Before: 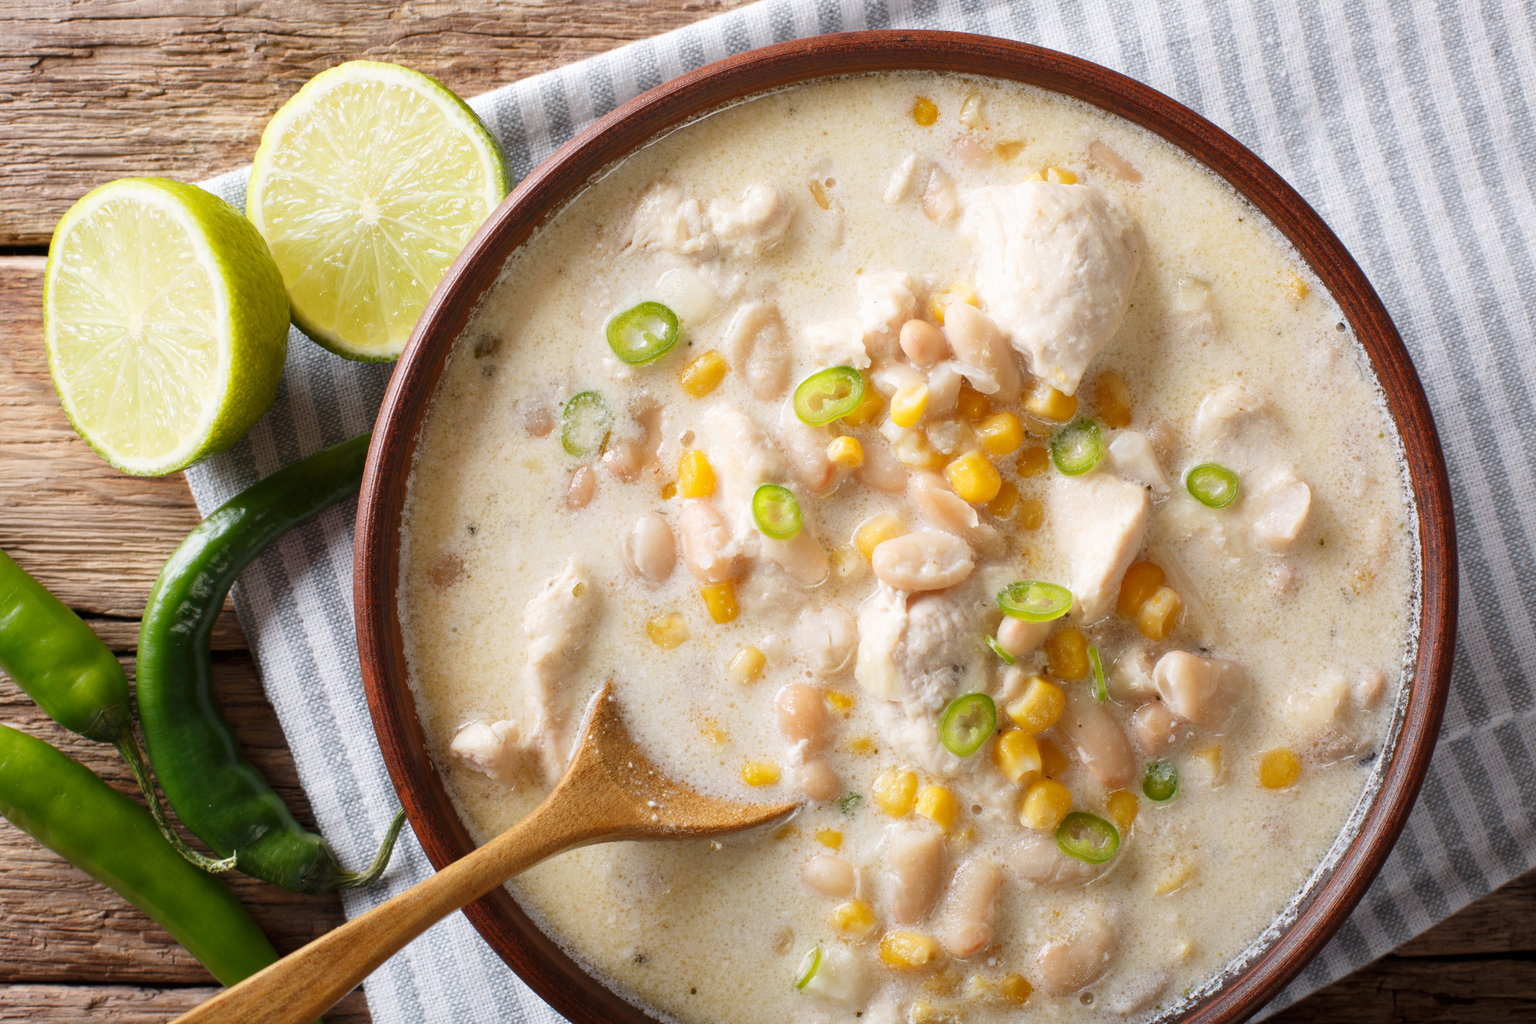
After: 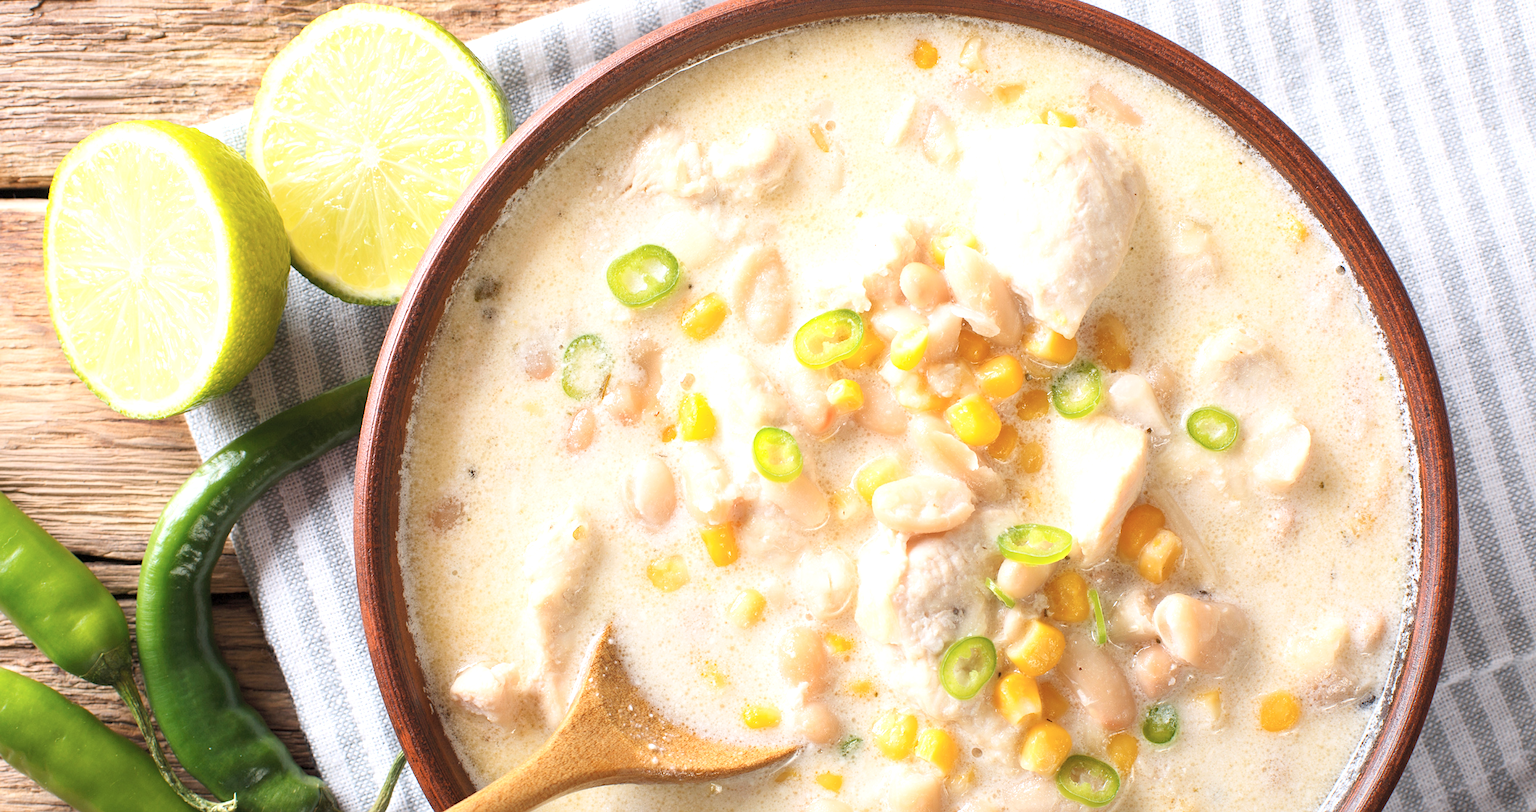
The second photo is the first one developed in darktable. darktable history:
exposure: black level correction 0.001, exposure 0.5 EV, compensate highlight preservation false
contrast brightness saturation: contrast 0.135, brightness 0.21
sharpen: radius 1.262, amount 0.304, threshold 0.193
crop and rotate: top 5.65%, bottom 14.976%
